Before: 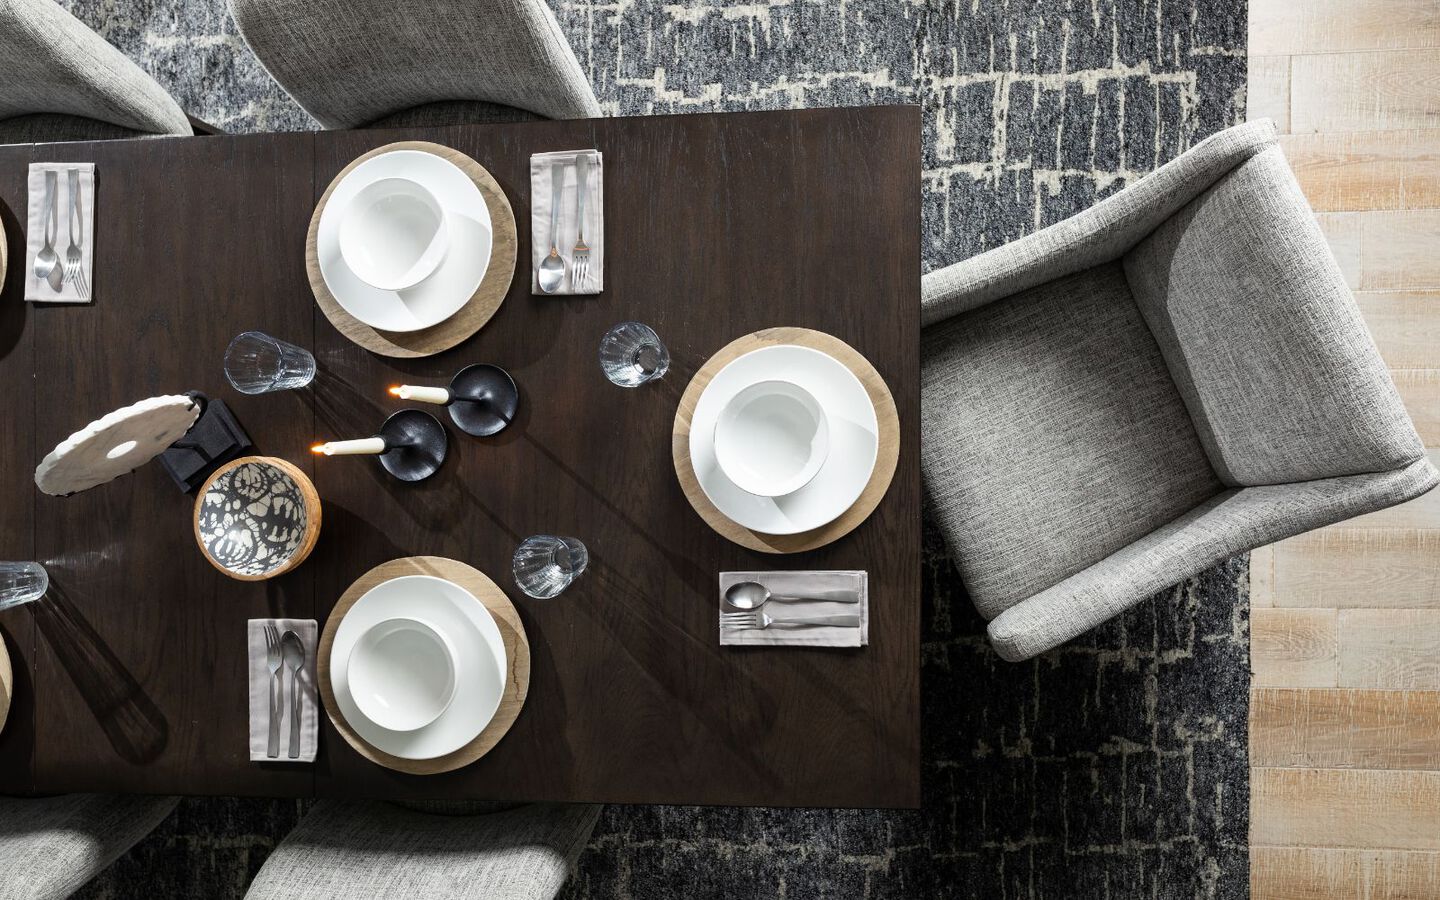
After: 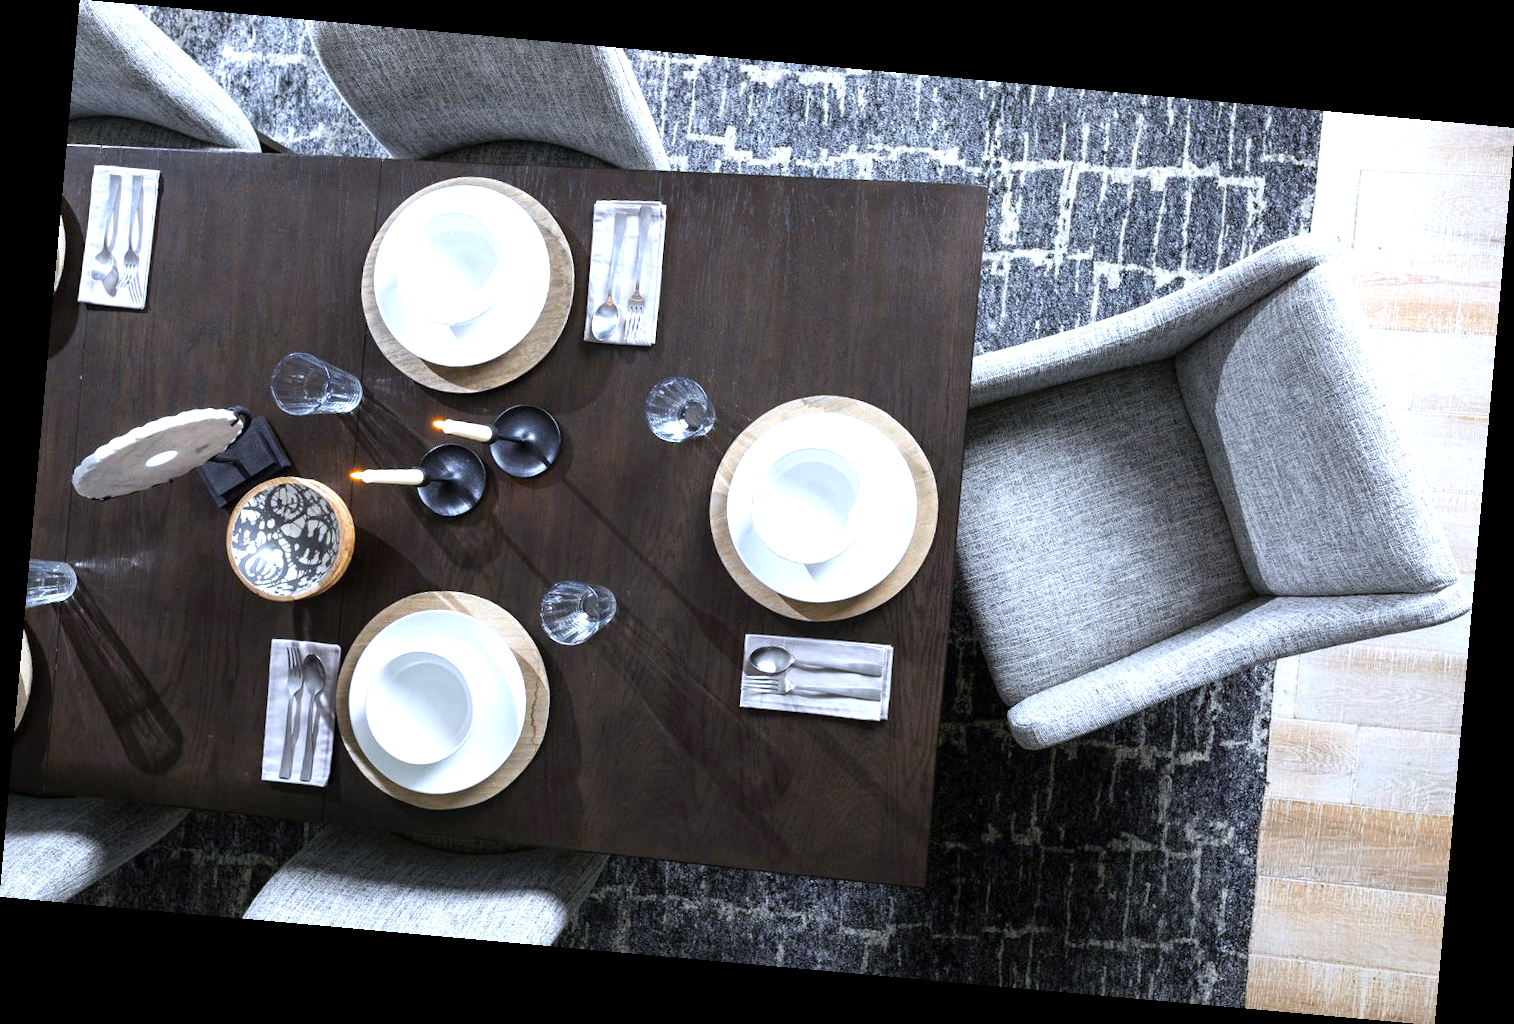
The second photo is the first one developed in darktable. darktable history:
rotate and perspective: rotation 5.12°, automatic cropping off
exposure: black level correction 0, exposure 0.7 EV, compensate highlight preservation false
white balance: red 0.948, green 1.02, blue 1.176
